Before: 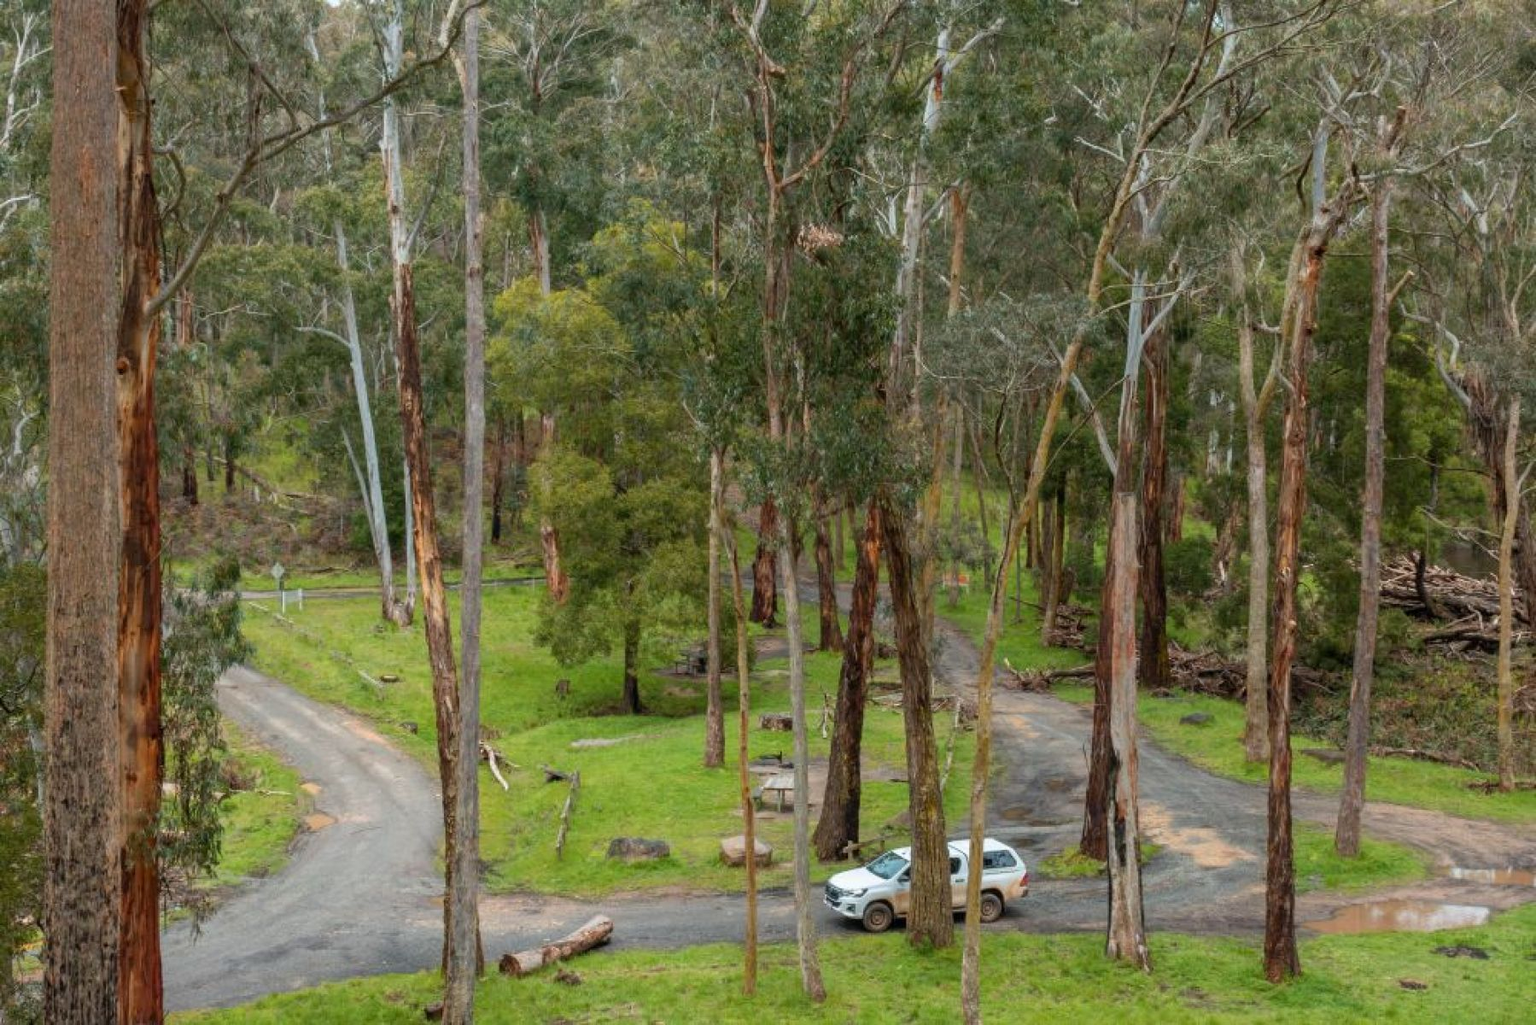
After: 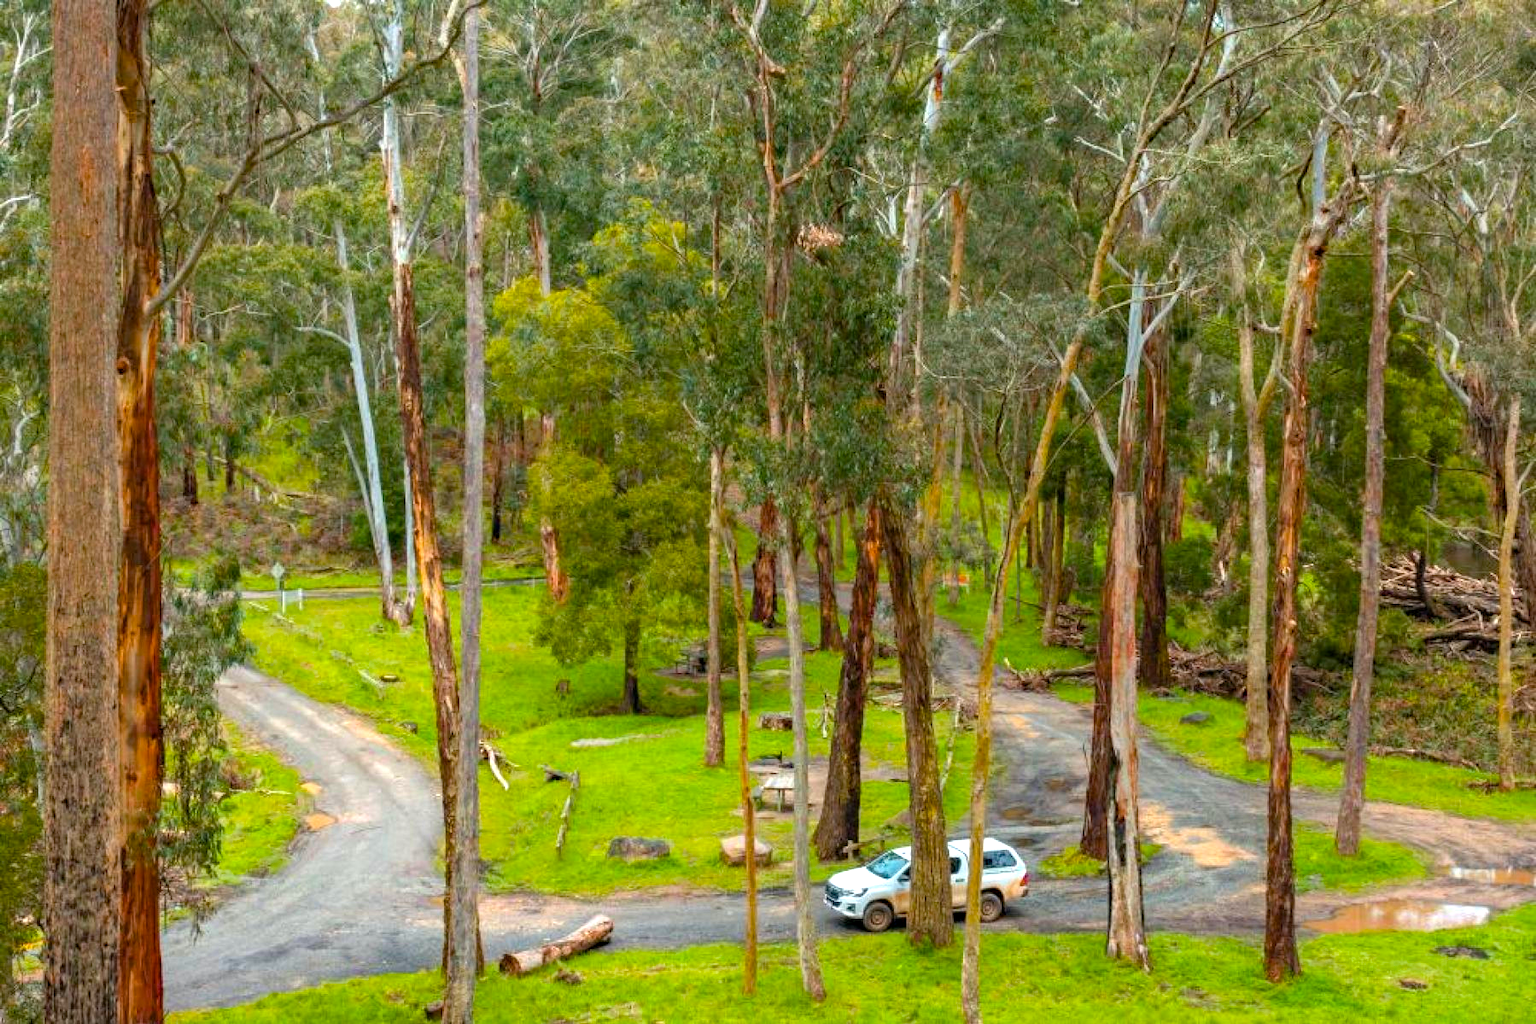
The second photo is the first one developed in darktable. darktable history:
haze removal: compatibility mode true, adaptive false
exposure: exposure 0.659 EV, compensate exposure bias true, compensate highlight preservation false
color balance rgb: perceptual saturation grading › global saturation 29.751%, global vibrance 20%
